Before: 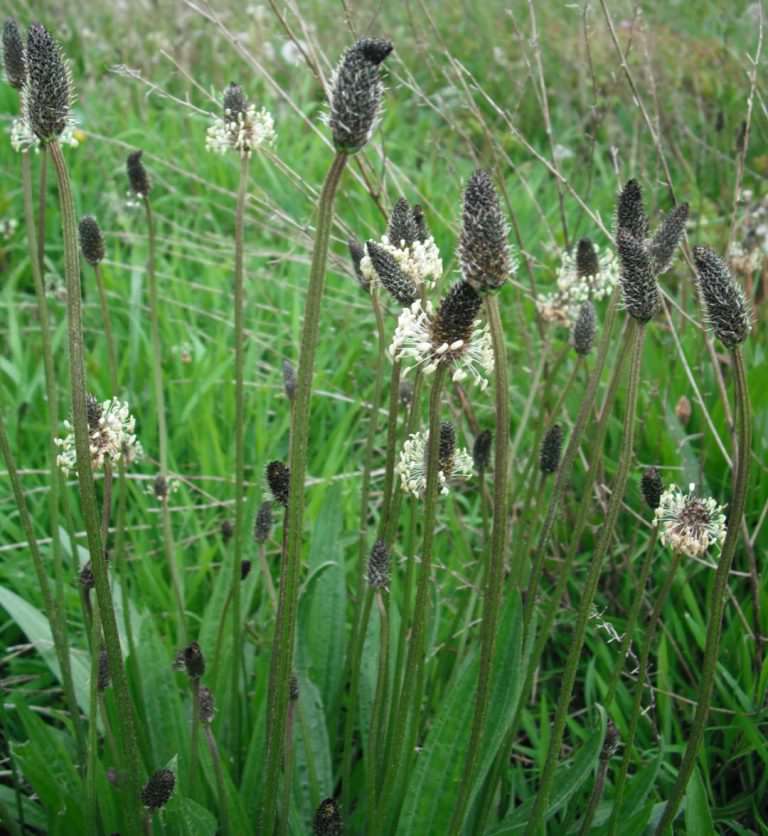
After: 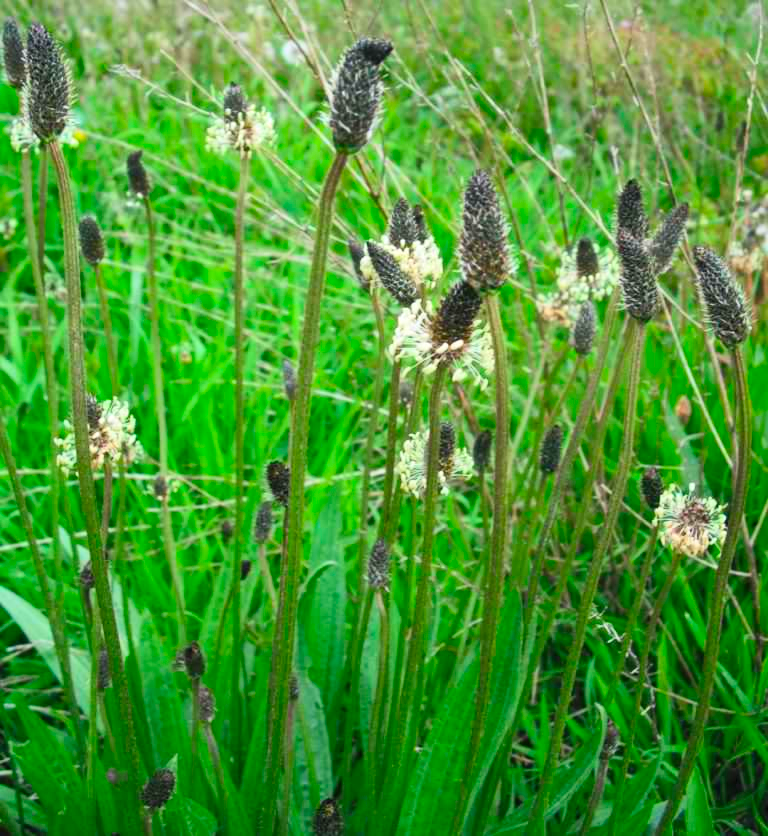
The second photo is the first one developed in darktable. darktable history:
contrast brightness saturation: contrast 0.204, brightness 0.204, saturation 0.816
shadows and highlights: low approximation 0.01, soften with gaussian
